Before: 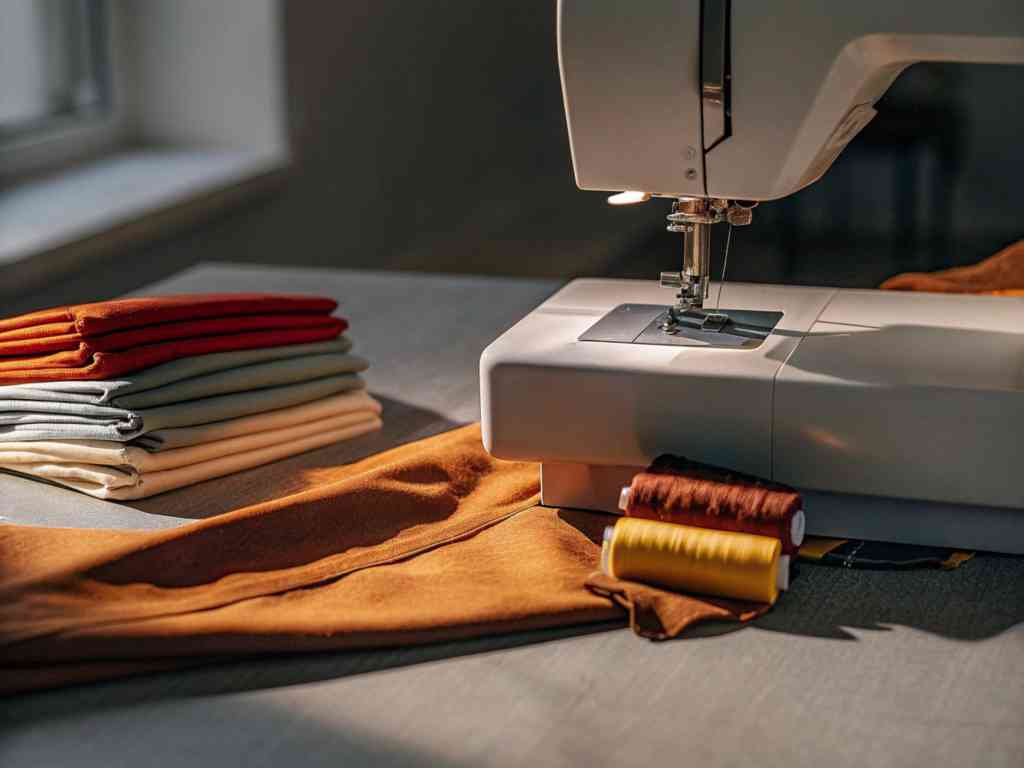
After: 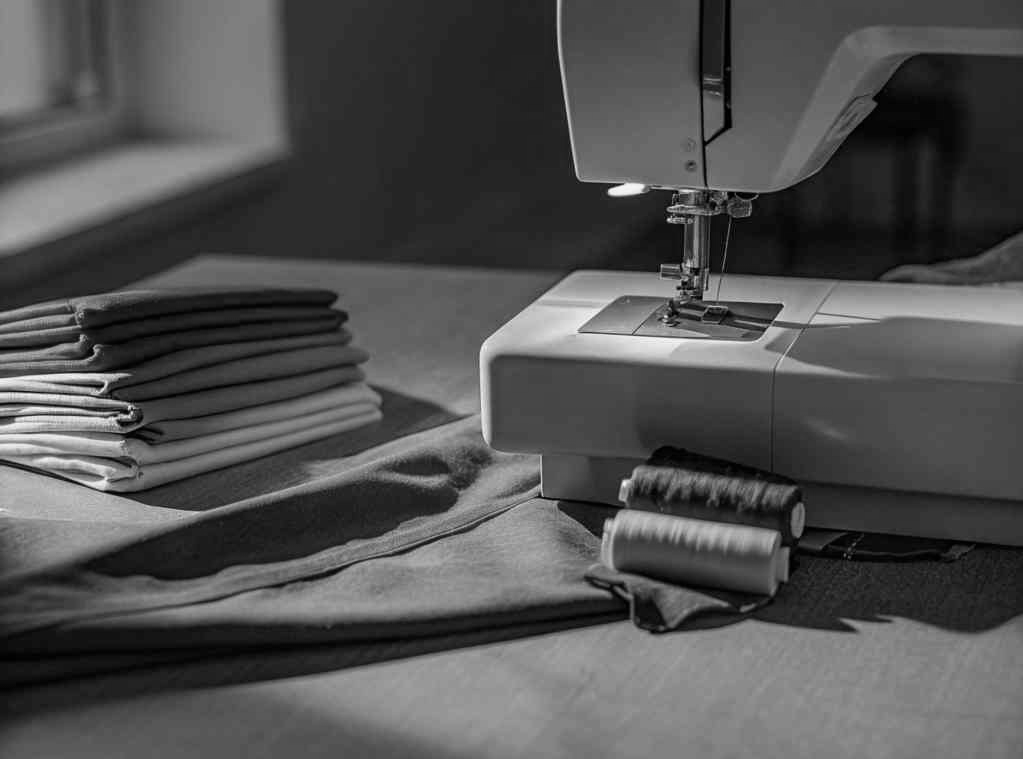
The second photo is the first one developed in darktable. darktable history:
color calibration: output gray [0.21, 0.42, 0.37, 0], gray › normalize channels true, illuminant same as pipeline (D50), adaptation XYZ, x 0.346, y 0.359, gamut compression 0
crop: top 1.049%, right 0.001%
